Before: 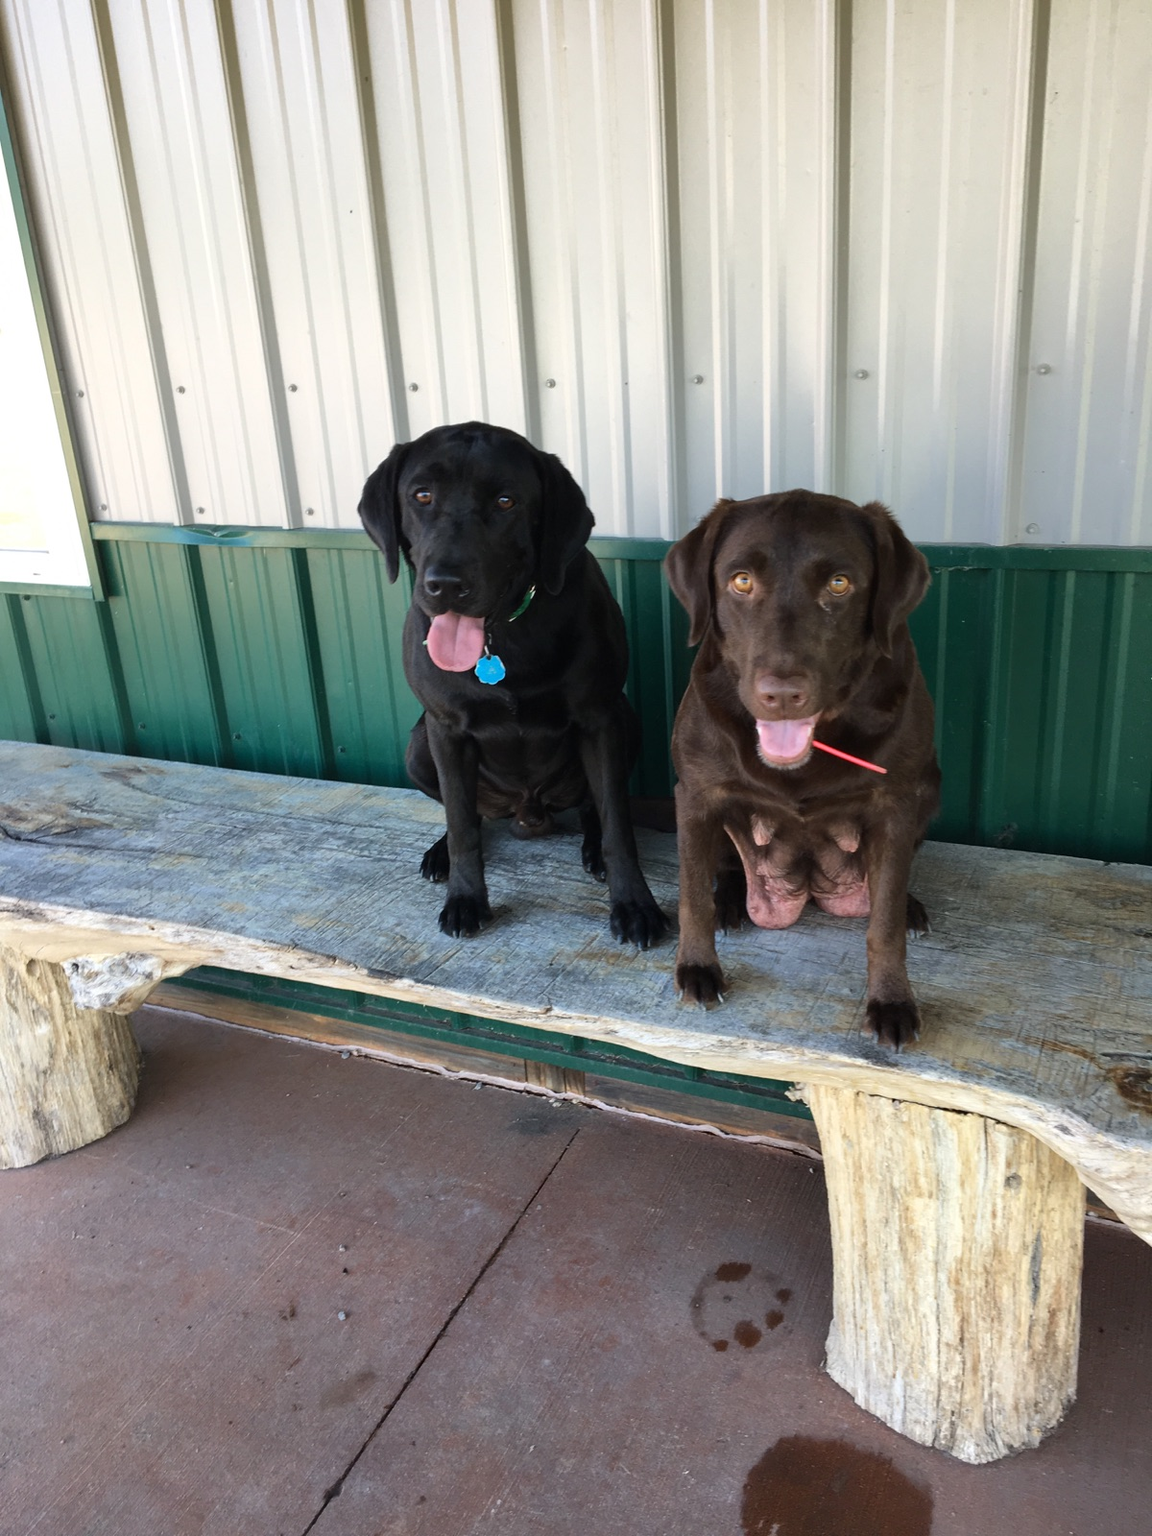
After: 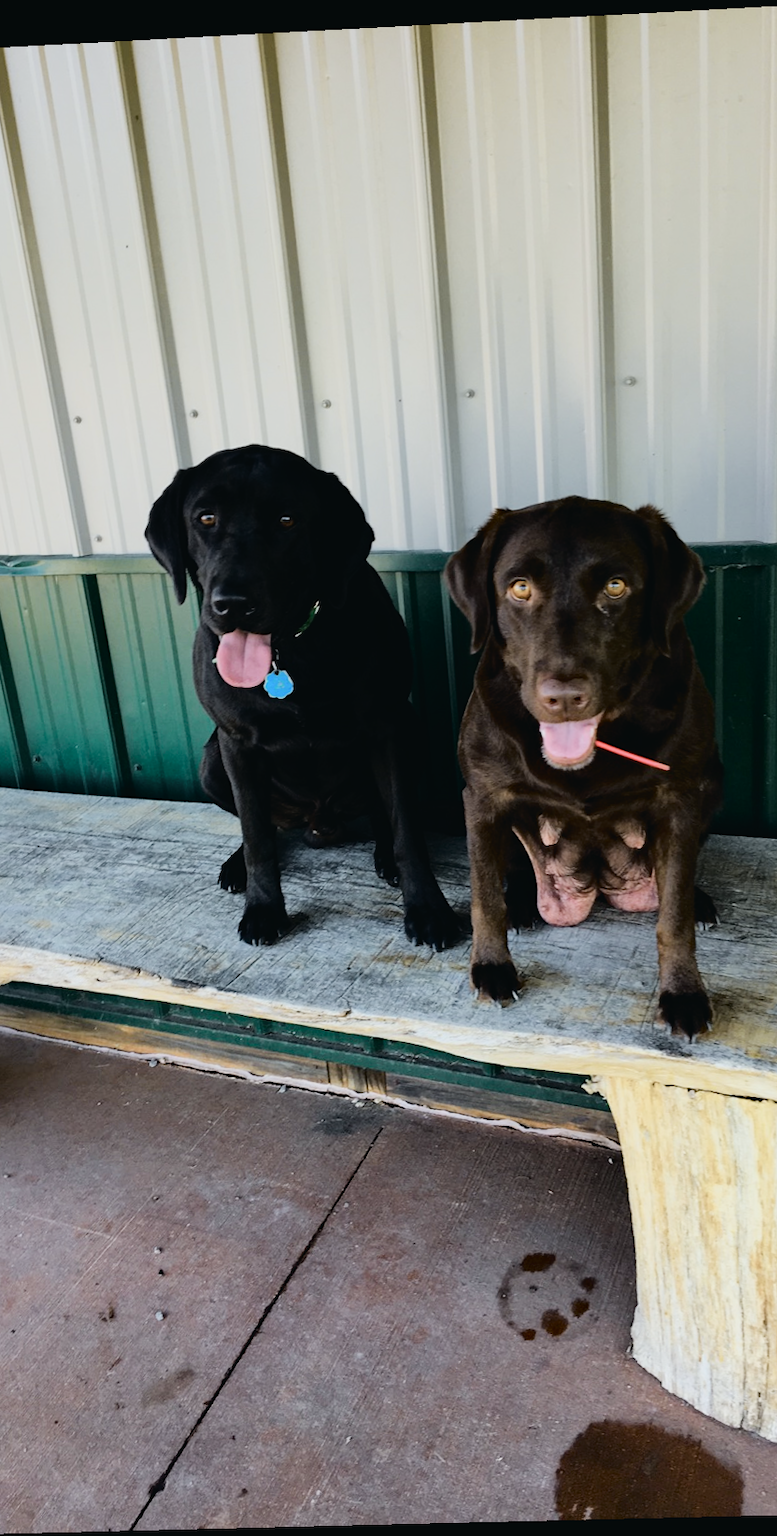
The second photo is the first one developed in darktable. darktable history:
filmic rgb: black relative exposure -7.65 EV, white relative exposure 4.56 EV, hardness 3.61
graduated density: on, module defaults
crop and rotate: left 18.442%, right 15.508%
tone curve: curves: ch0 [(0, 0.023) (0.087, 0.065) (0.184, 0.168) (0.45, 0.54) (0.57, 0.683) (0.722, 0.825) (0.877, 0.948) (1, 1)]; ch1 [(0, 0) (0.388, 0.369) (0.44, 0.45) (0.495, 0.491) (0.534, 0.528) (0.657, 0.655) (1, 1)]; ch2 [(0, 0) (0.353, 0.317) (0.408, 0.427) (0.5, 0.497) (0.534, 0.544) (0.576, 0.605) (0.625, 0.631) (1, 1)], color space Lab, independent channels, preserve colors none
rotate and perspective: rotation -2.22°, lens shift (horizontal) -0.022, automatic cropping off
haze removal: compatibility mode true, adaptive false
